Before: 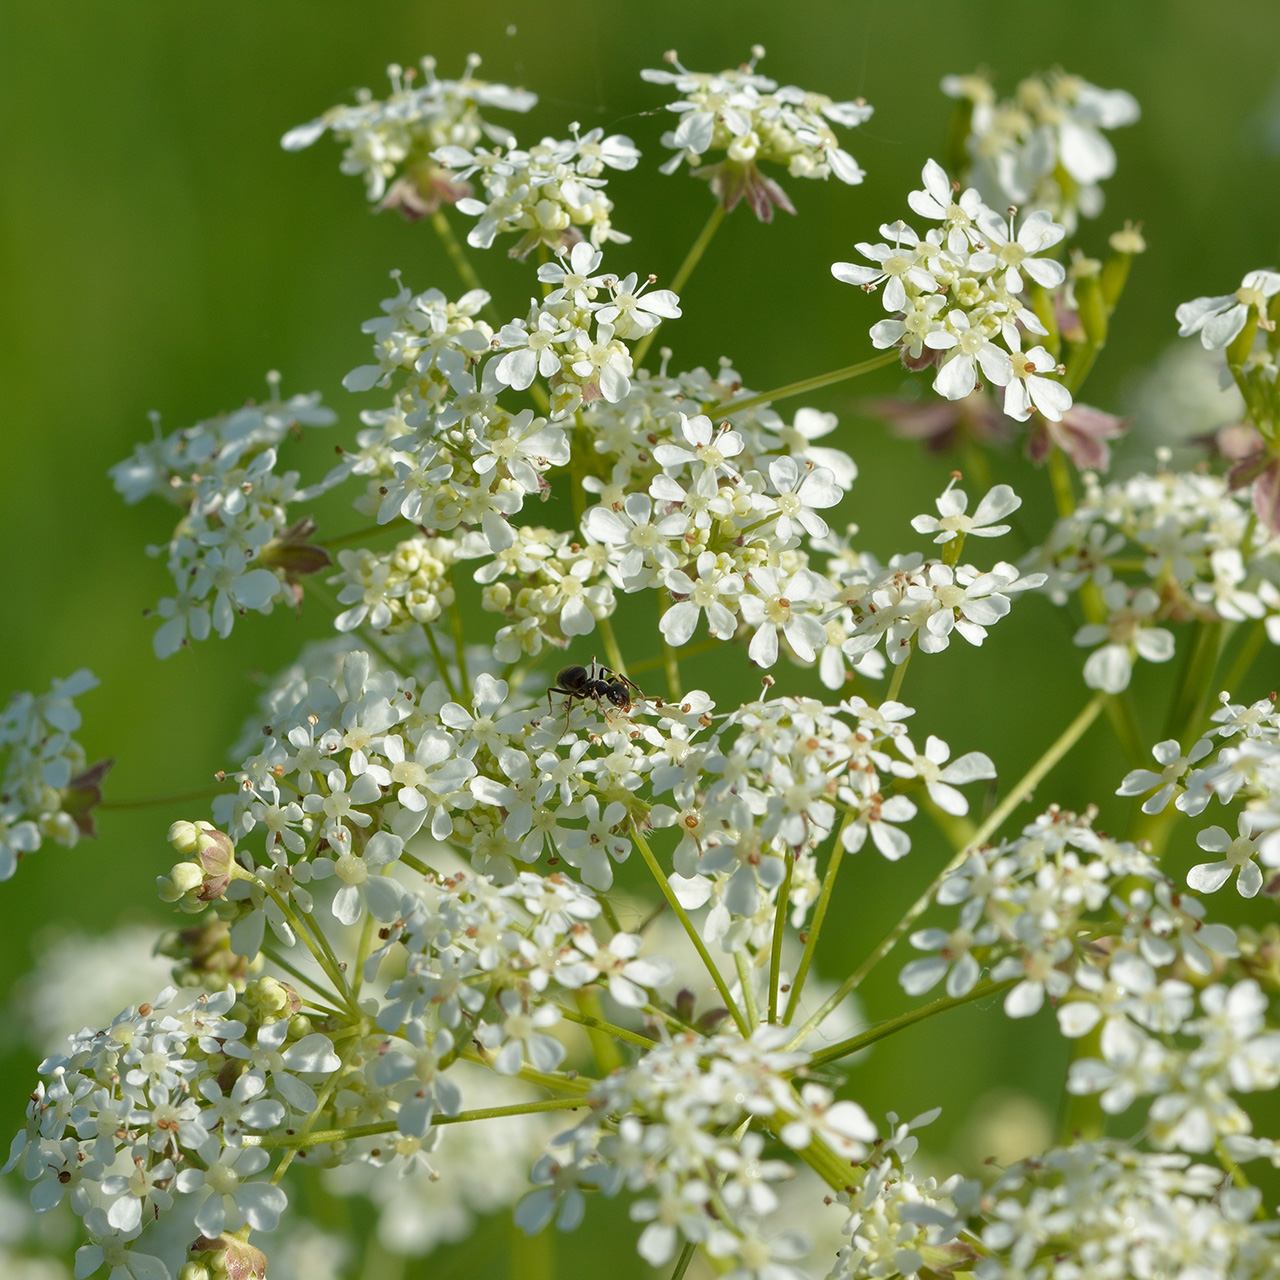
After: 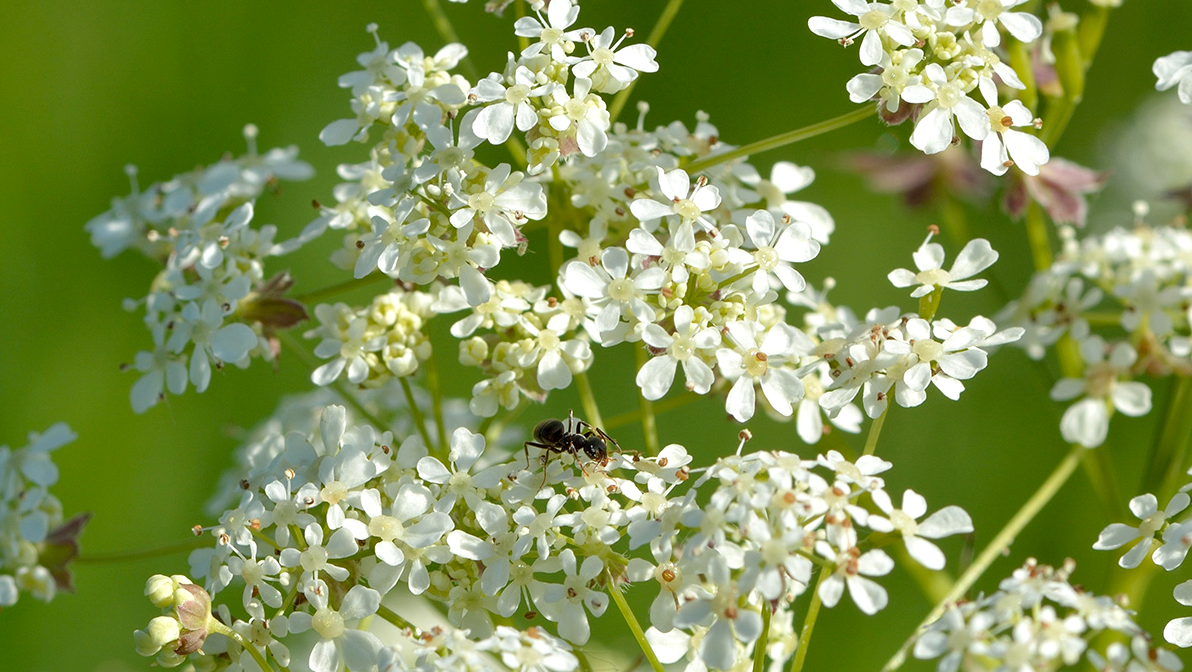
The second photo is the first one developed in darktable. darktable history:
crop: left 1.843%, top 19.229%, right 5.01%, bottom 28.236%
exposure: black level correction 0.005, exposure 0.272 EV, compensate highlight preservation false
